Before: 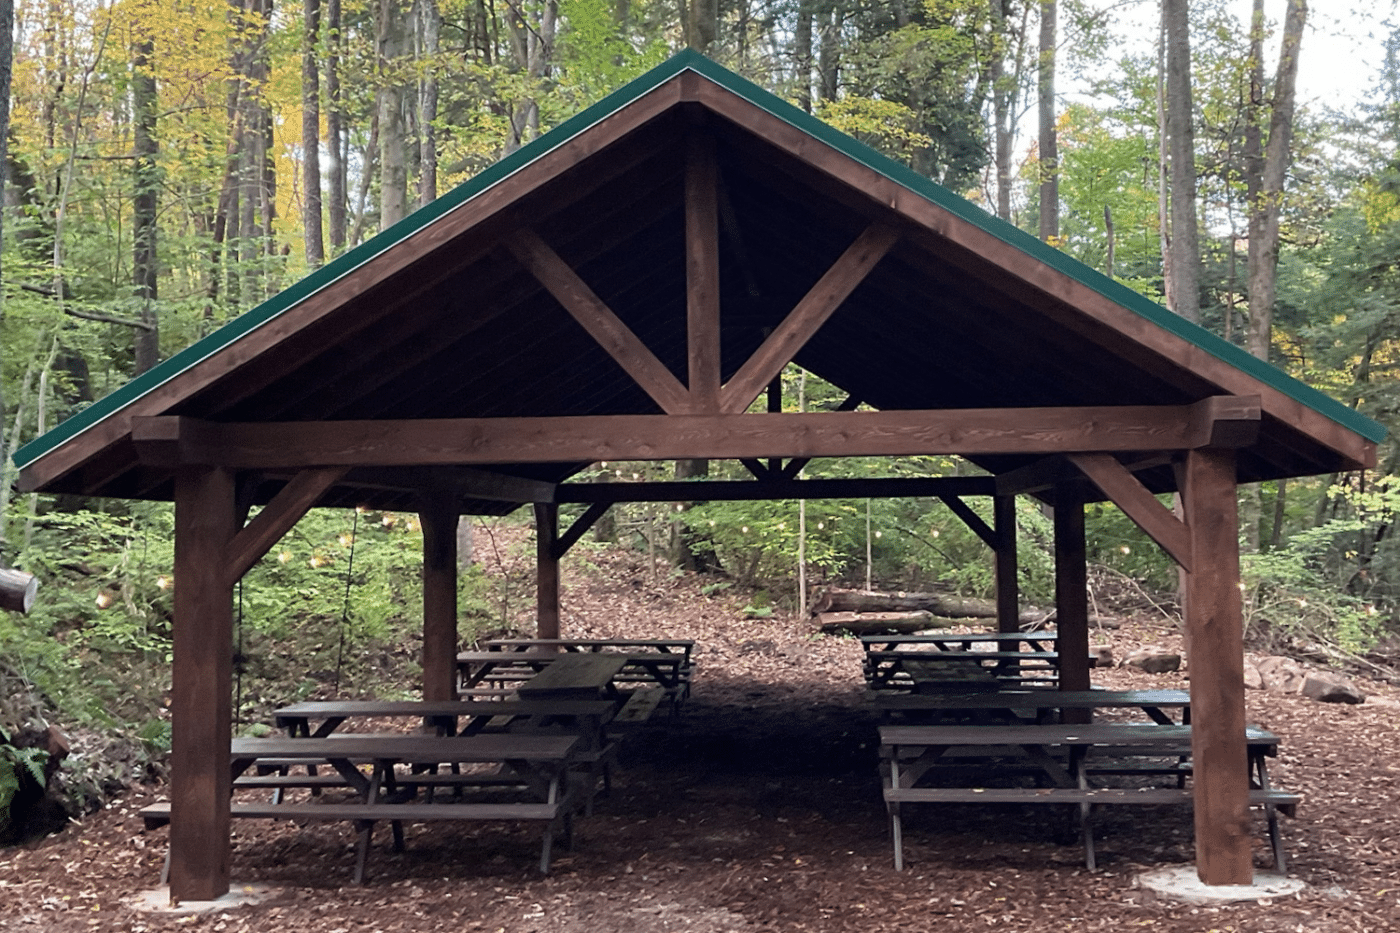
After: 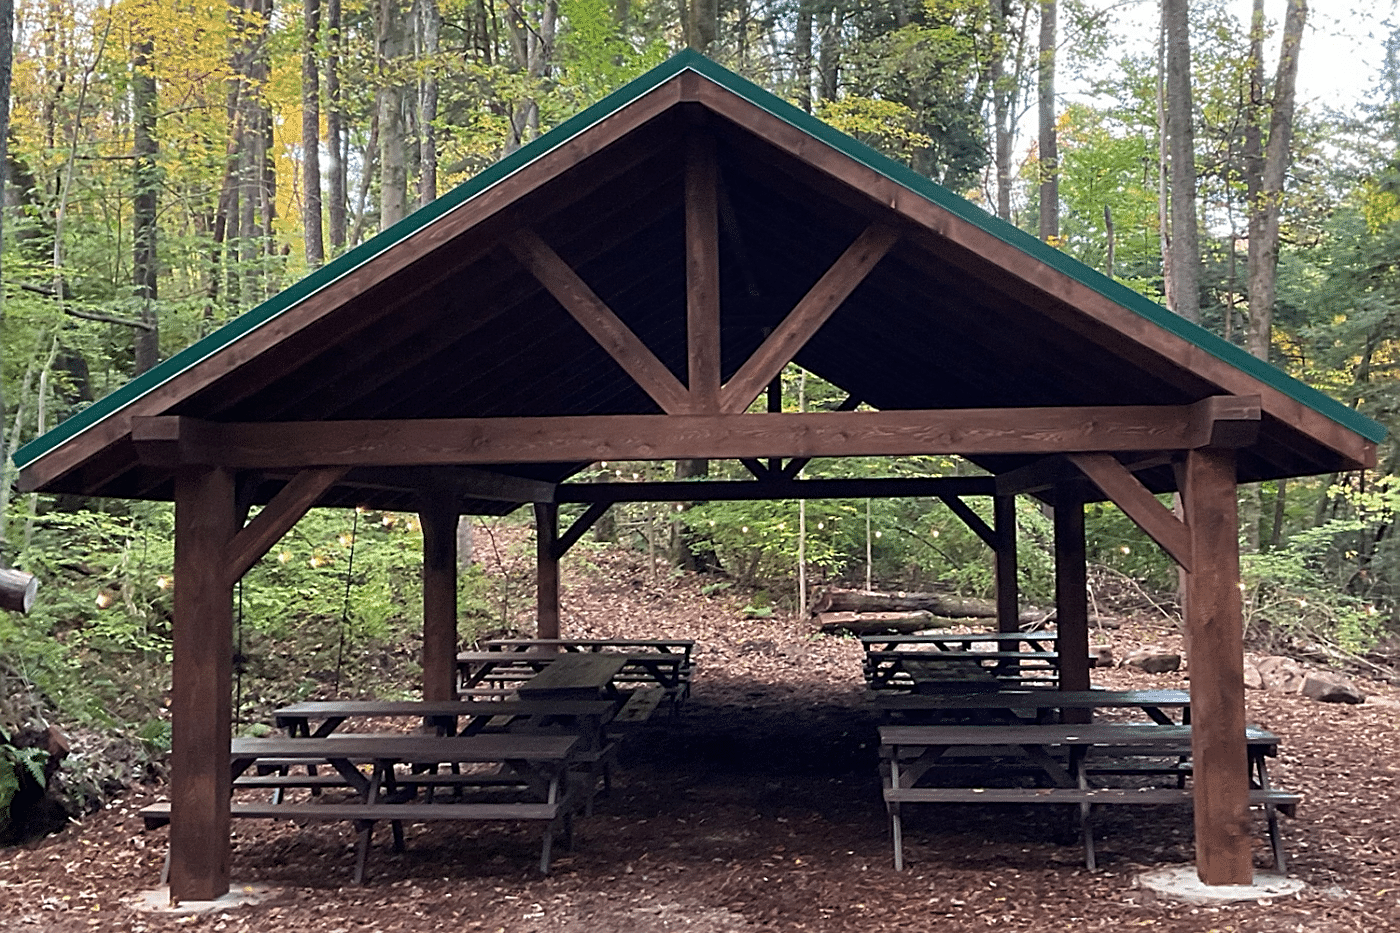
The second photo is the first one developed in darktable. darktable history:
sharpen: on, module defaults
color balance rgb: perceptual saturation grading › global saturation 10.077%
